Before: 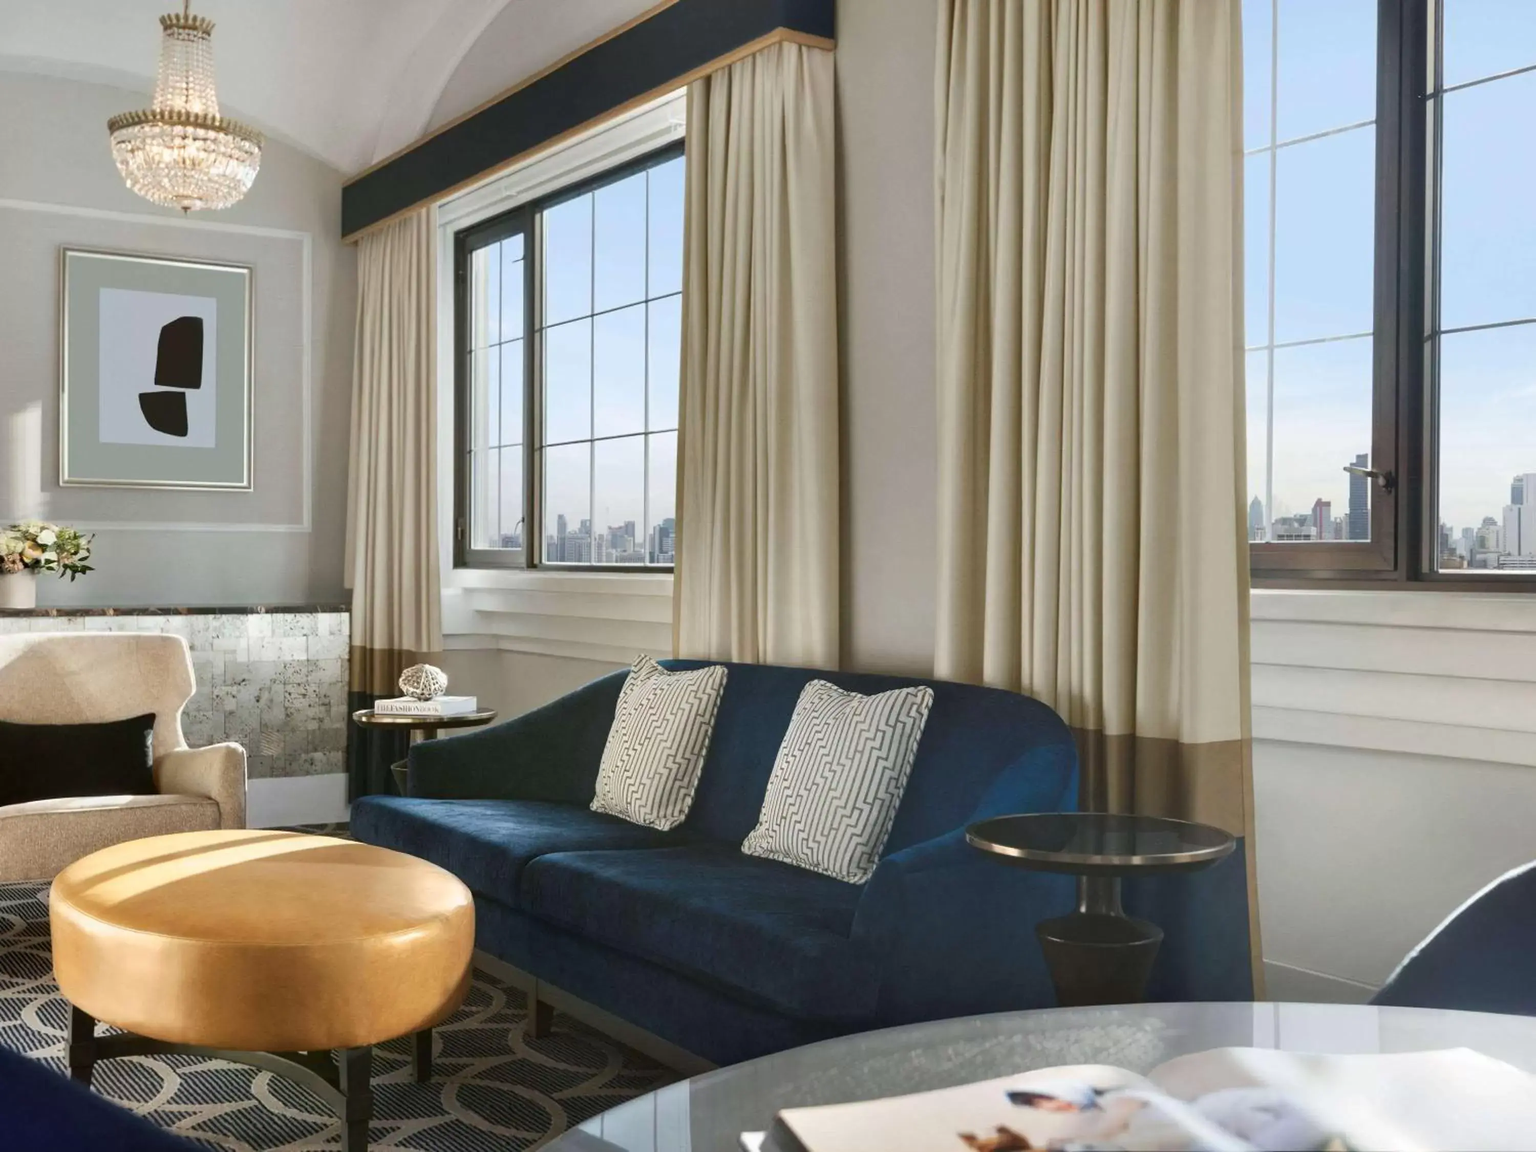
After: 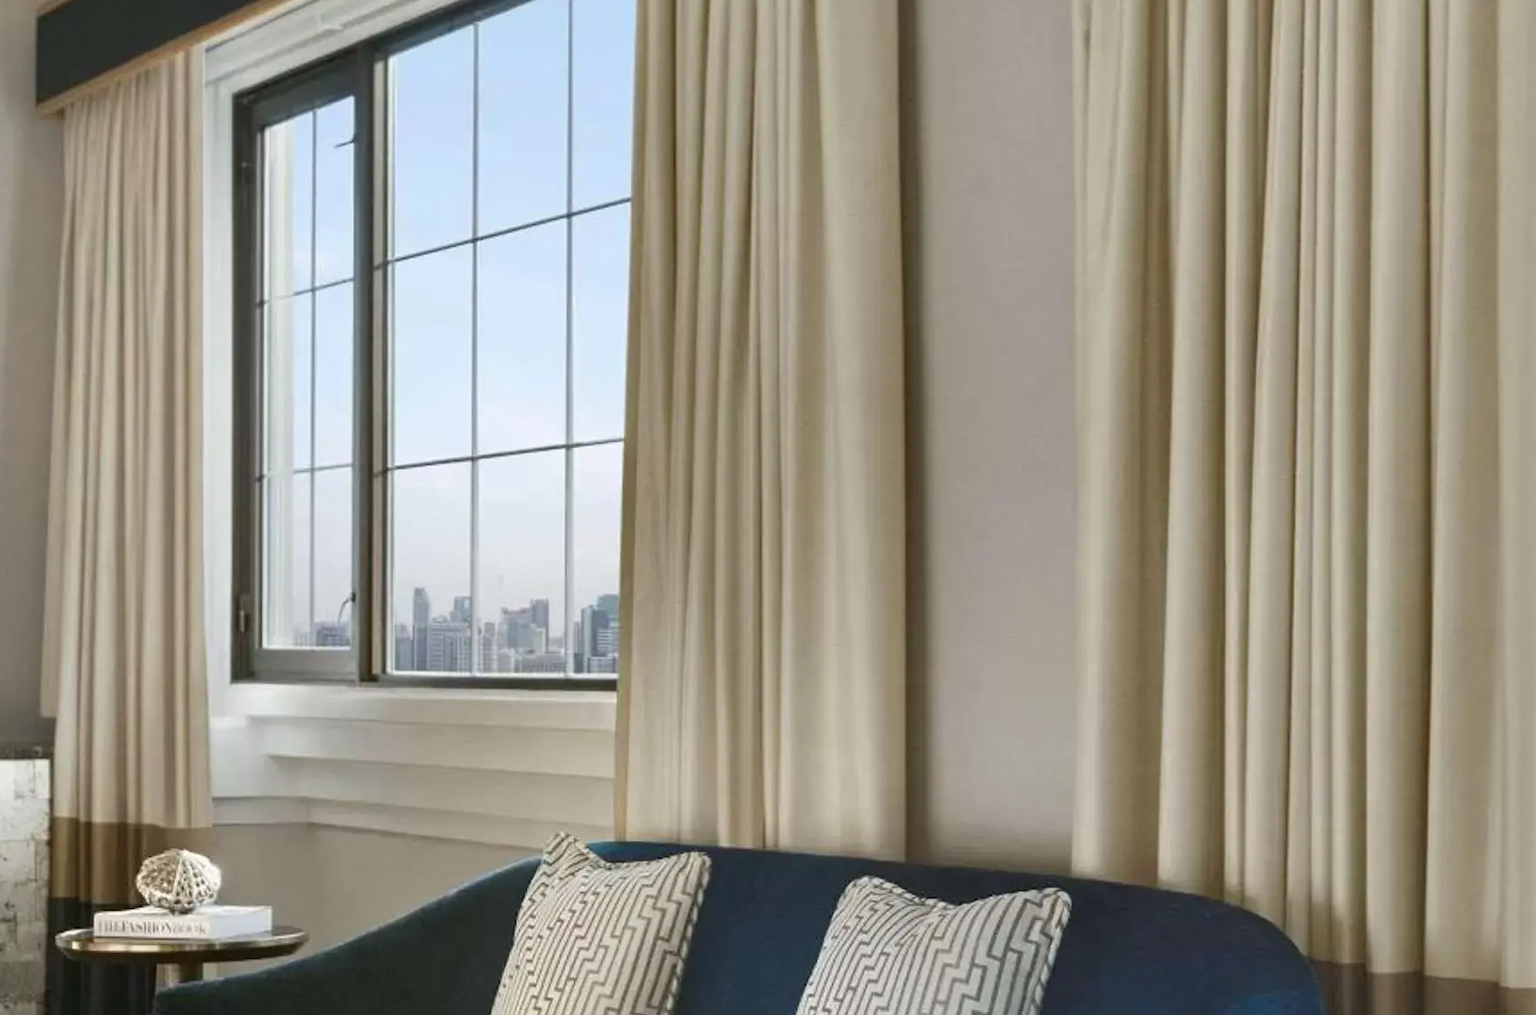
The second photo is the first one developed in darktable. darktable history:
crop: left 20.932%, top 15.471%, right 21.848%, bottom 34.081%
exposure: compensate highlight preservation false
